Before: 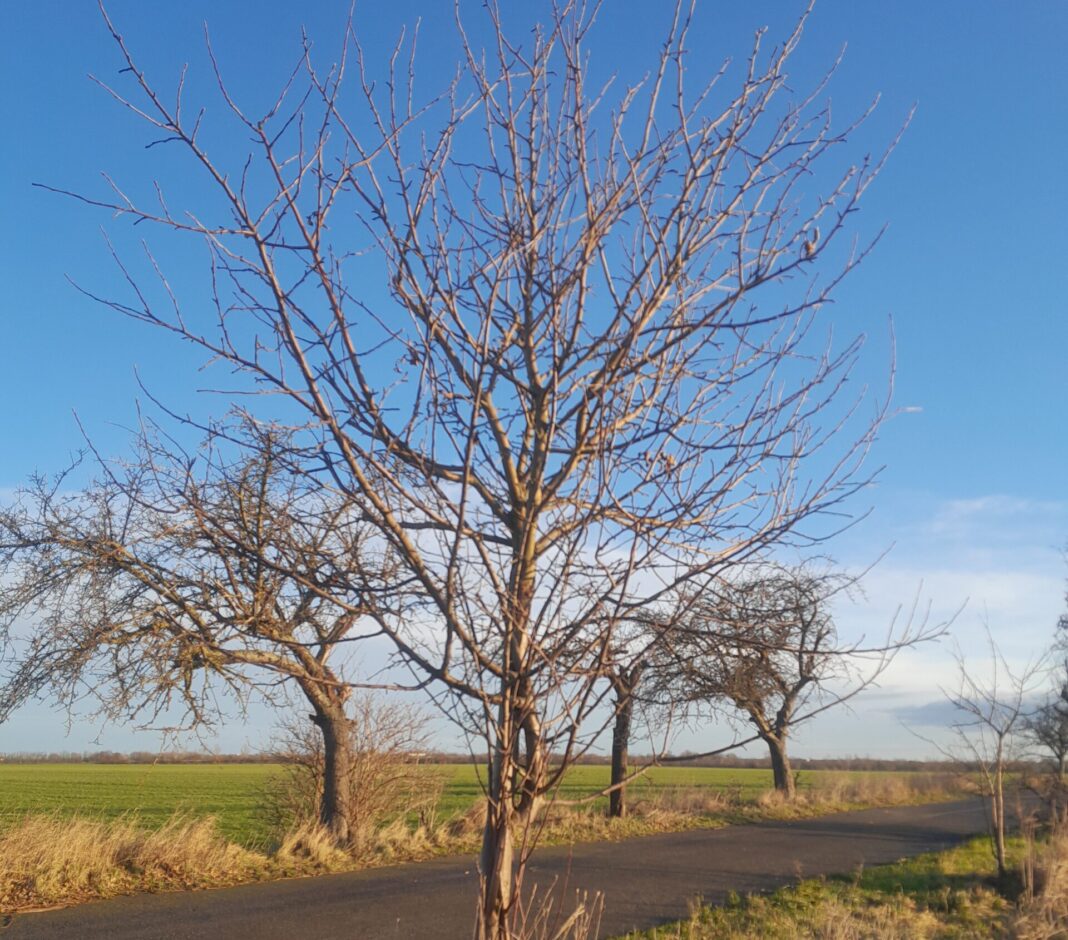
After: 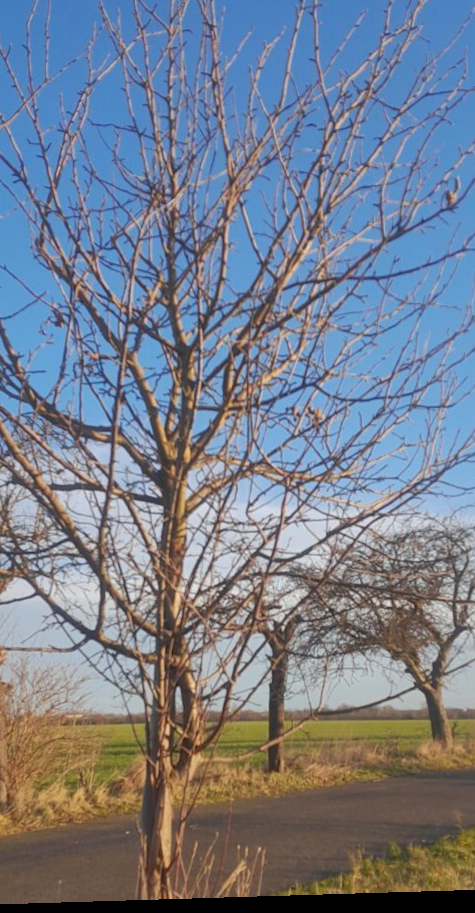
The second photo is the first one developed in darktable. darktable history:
shadows and highlights: on, module defaults
rotate and perspective: rotation -1.75°, automatic cropping off
crop: left 33.452%, top 6.025%, right 23.155%
tone equalizer: on, module defaults
